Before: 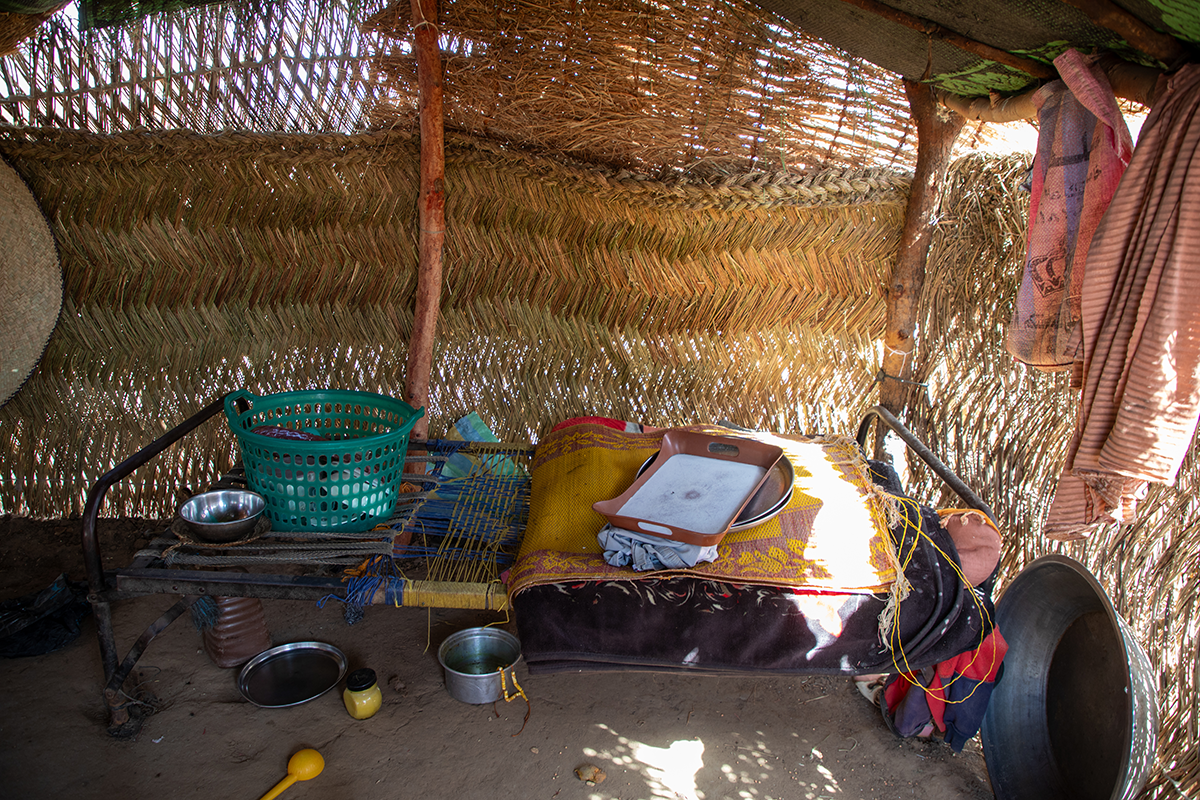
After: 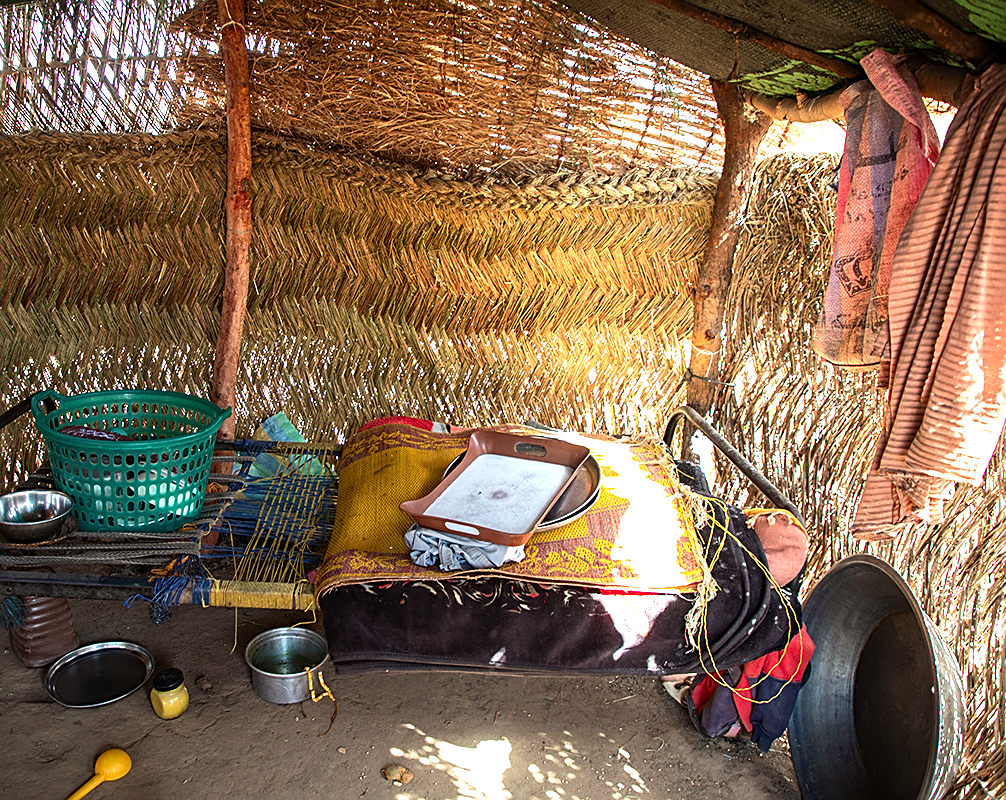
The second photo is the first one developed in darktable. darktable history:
exposure: exposure 0.564 EV, compensate highlight preservation false
crop: left 16.145%
sharpen: on, module defaults
white balance: red 1.029, blue 0.92
tone equalizer: -8 EV -0.417 EV, -7 EV -0.389 EV, -6 EV -0.333 EV, -5 EV -0.222 EV, -3 EV 0.222 EV, -2 EV 0.333 EV, -1 EV 0.389 EV, +0 EV 0.417 EV, edges refinement/feathering 500, mask exposure compensation -1.57 EV, preserve details no
